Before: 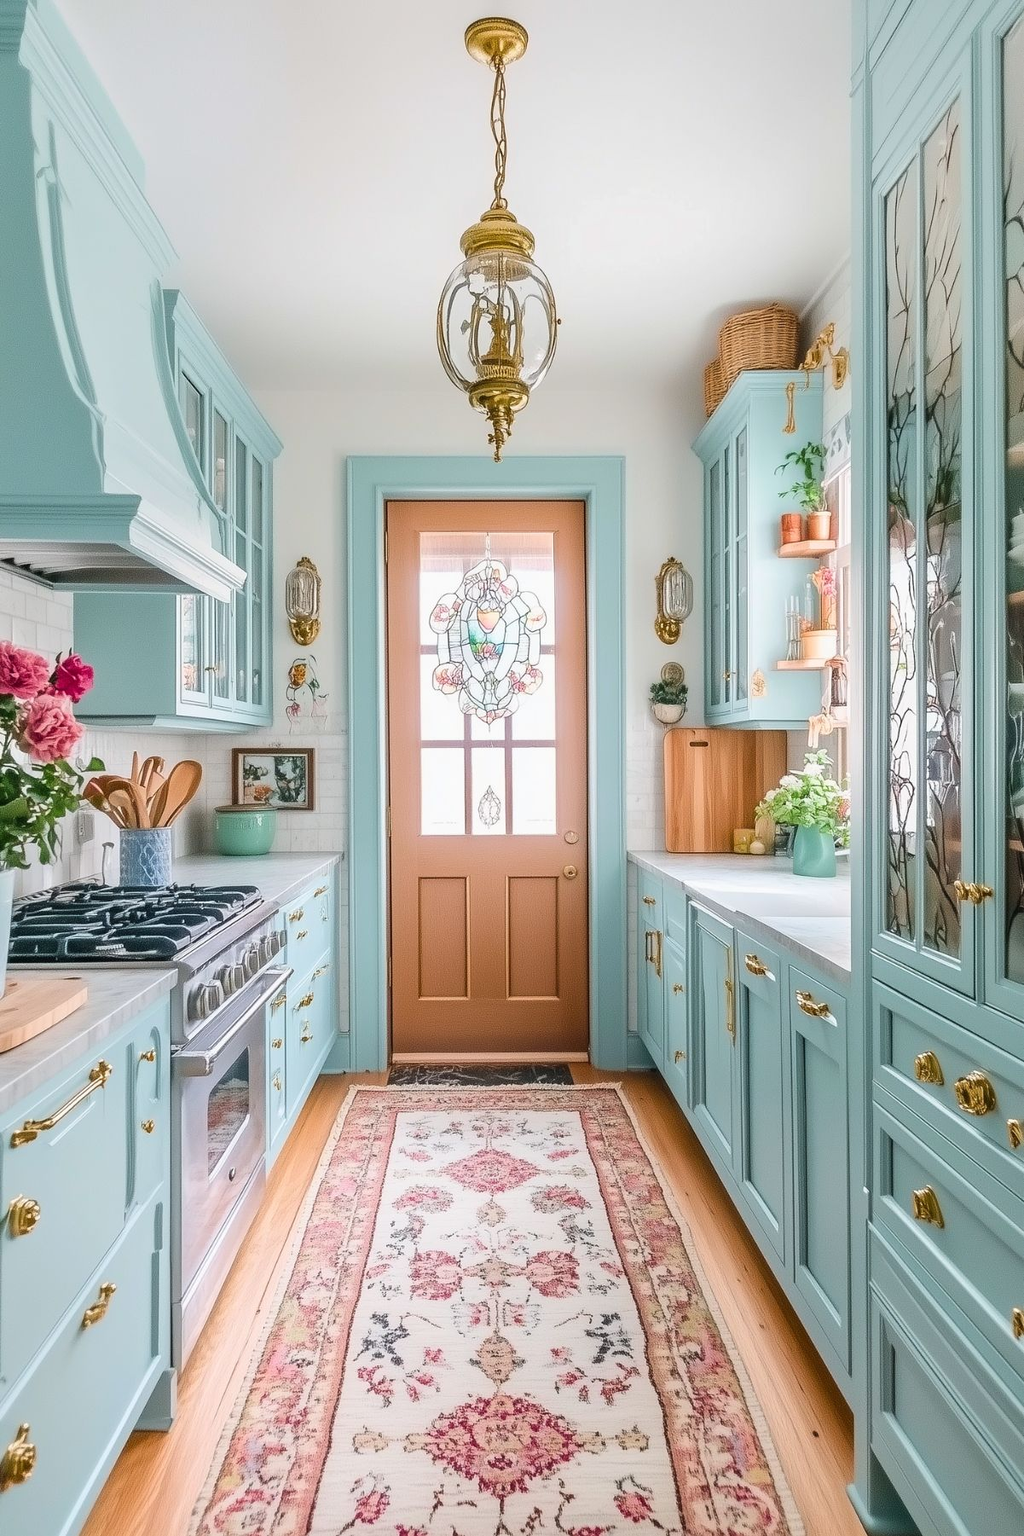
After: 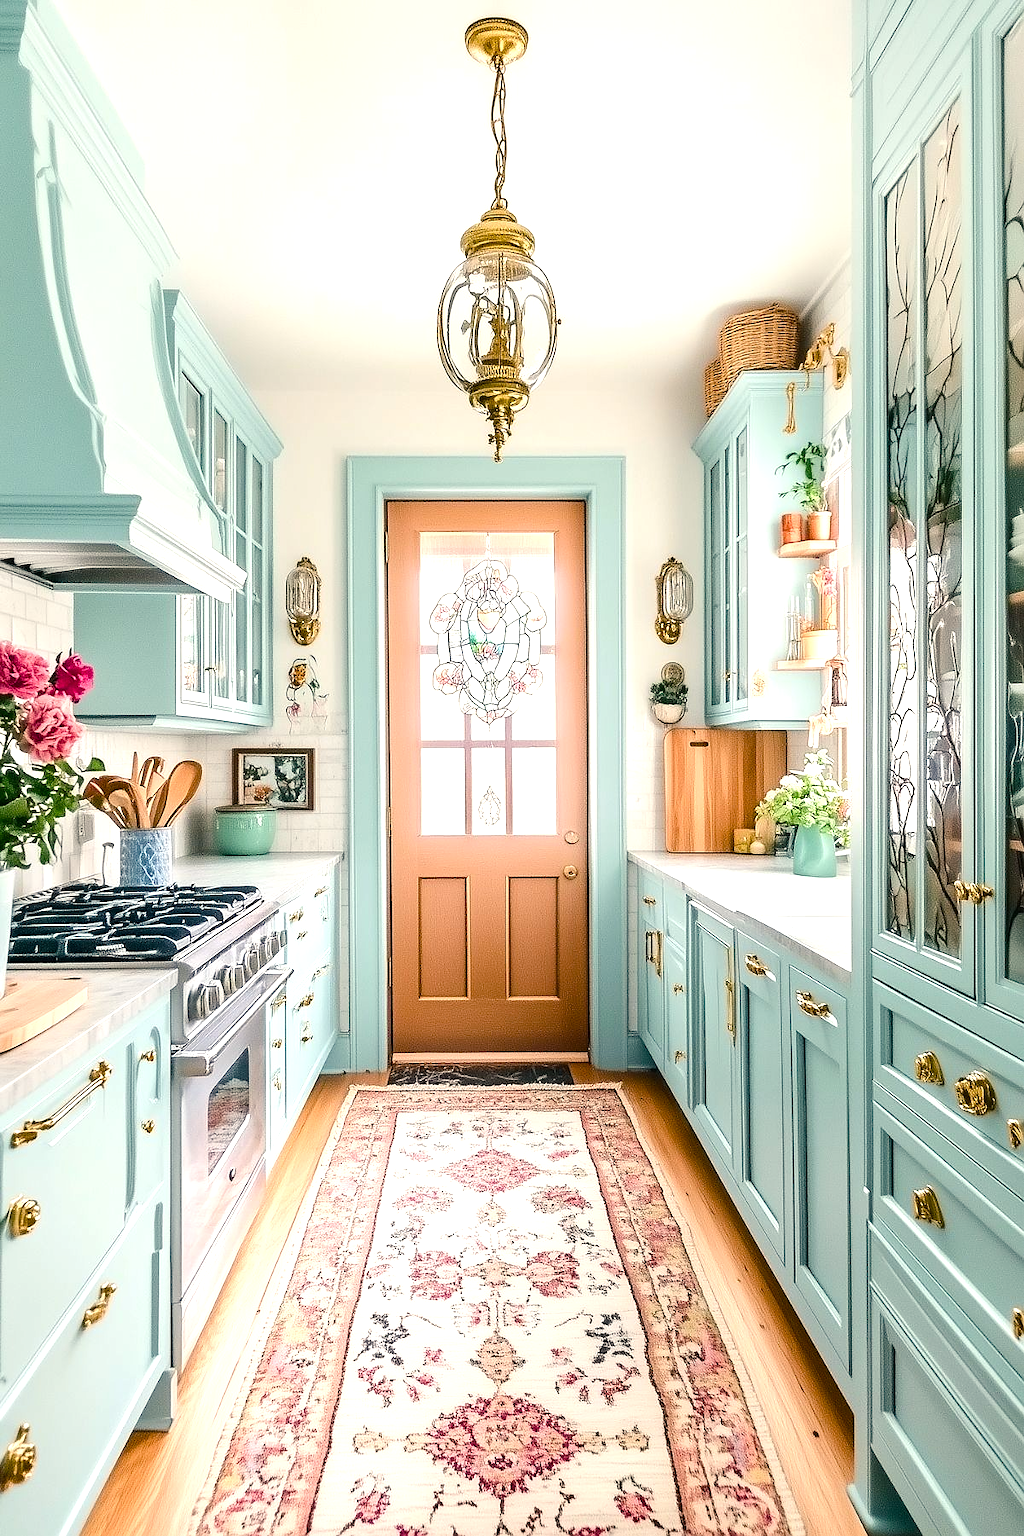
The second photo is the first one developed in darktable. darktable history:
color balance rgb: shadows lift › chroma 2.051%, shadows lift › hue 222.46°, highlights gain › chroma 3.035%, highlights gain › hue 77.15°, perceptual saturation grading › global saturation 20%, perceptual saturation grading › highlights -24.929%, perceptual saturation grading › shadows 24.958%
sharpen: radius 1.008, threshold 1.07
tone equalizer: -8 EV -0.74 EV, -7 EV -0.705 EV, -6 EV -0.566 EV, -5 EV -0.365 EV, -3 EV 0.372 EV, -2 EV 0.6 EV, -1 EV 0.677 EV, +0 EV 0.719 EV, edges refinement/feathering 500, mask exposure compensation -1.24 EV, preserve details no
